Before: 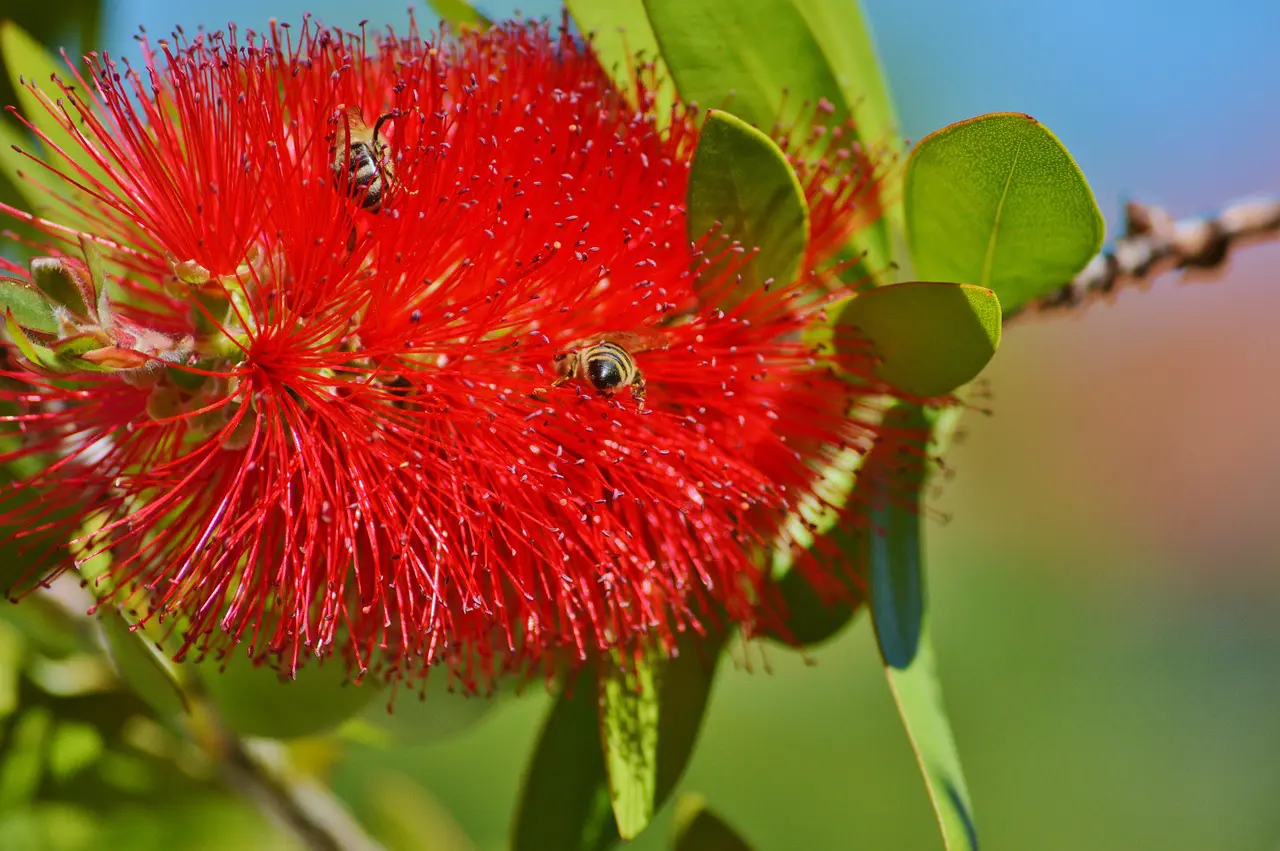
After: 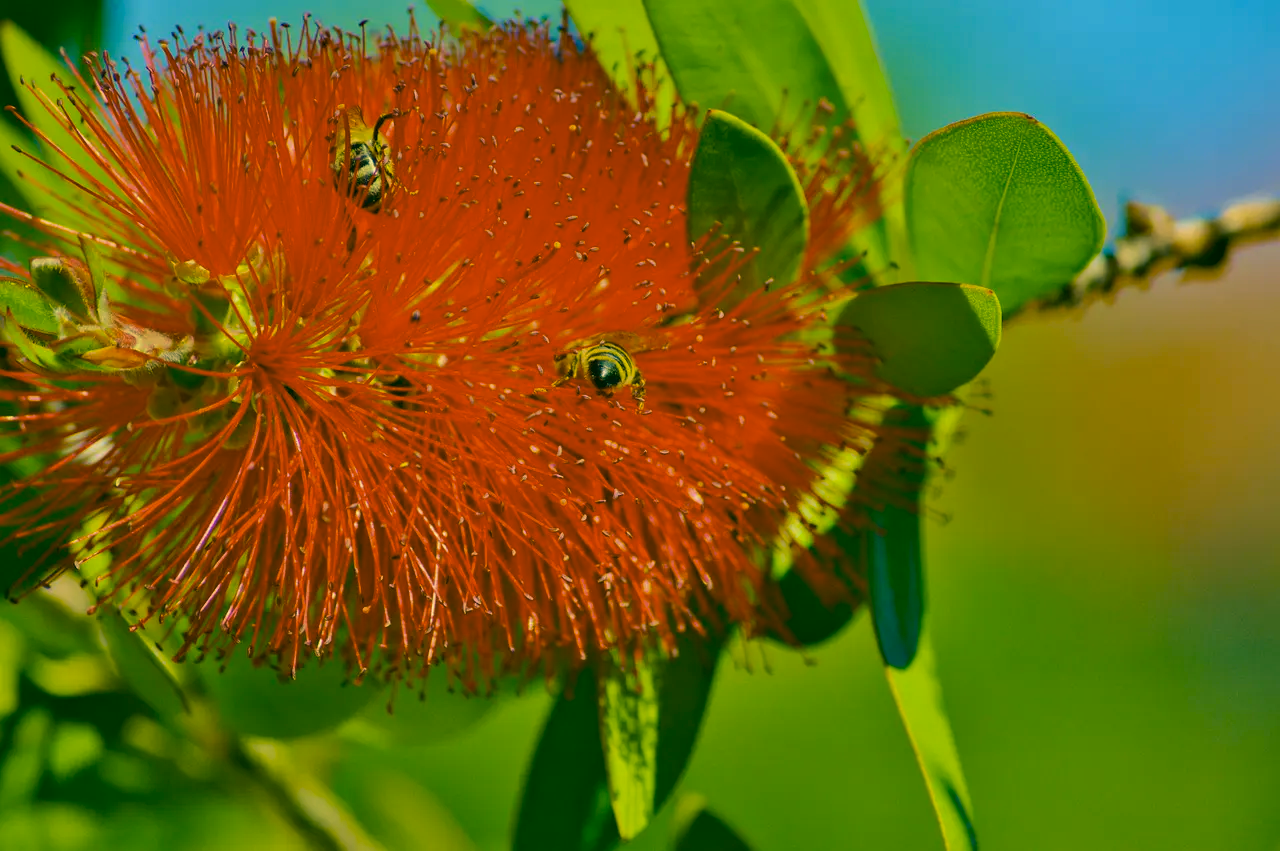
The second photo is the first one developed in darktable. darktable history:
tone equalizer: on, module defaults
velvia: on, module defaults
color contrast: green-magenta contrast 0.85, blue-yellow contrast 1.25, unbound 0
bloom: on, module defaults
haze removal: compatibility mode true, adaptive false
color correction: highlights a* 1.83, highlights b* 34.02, shadows a* -36.68, shadows b* -5.48
contrast brightness saturation: saturation 0.13
exposure: black level correction 0.001, exposure -0.2 EV, compensate highlight preservation false
